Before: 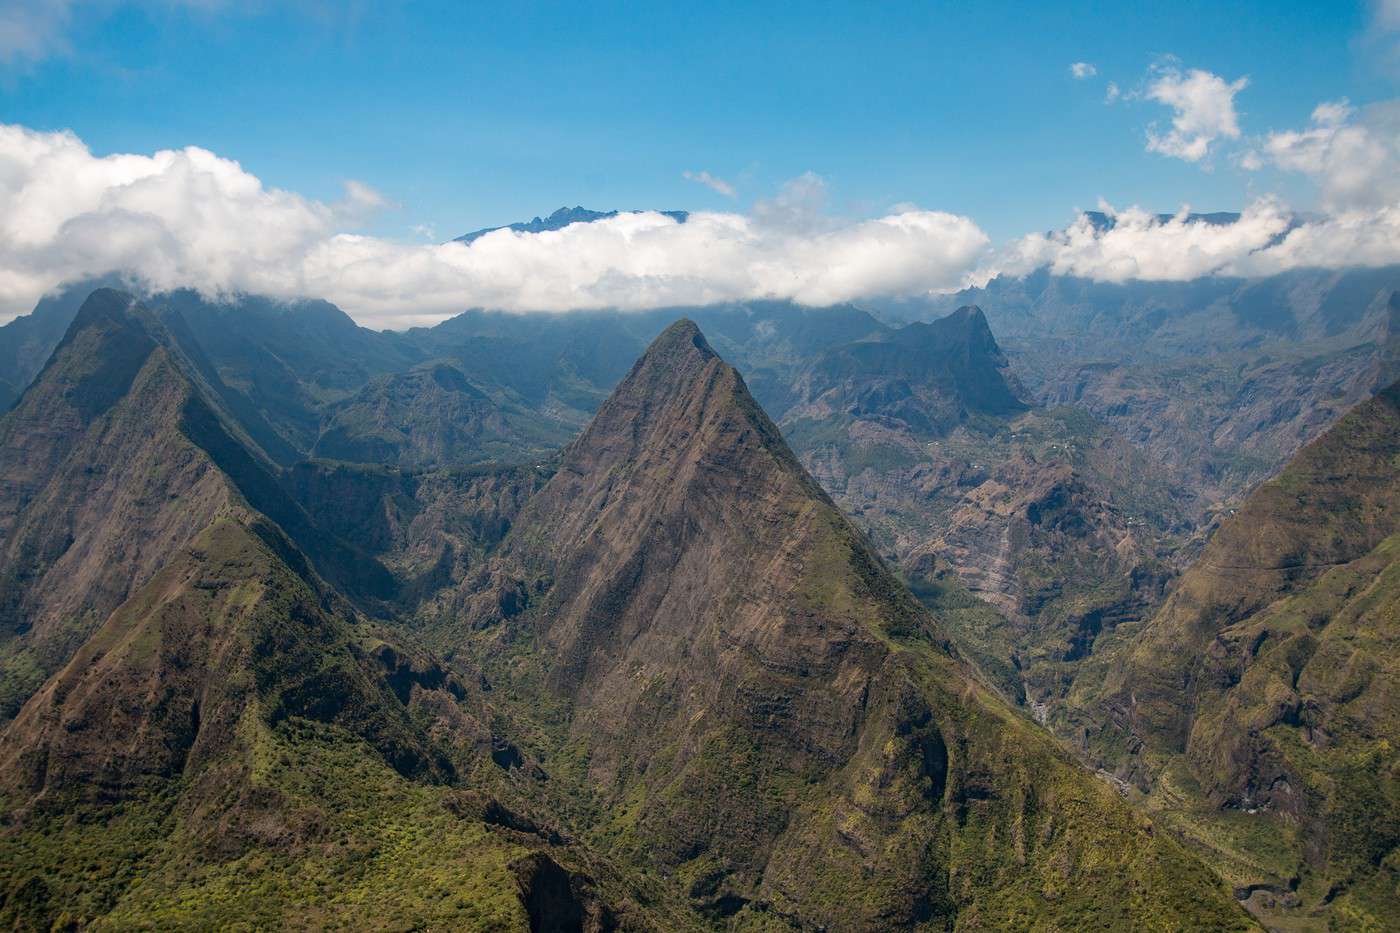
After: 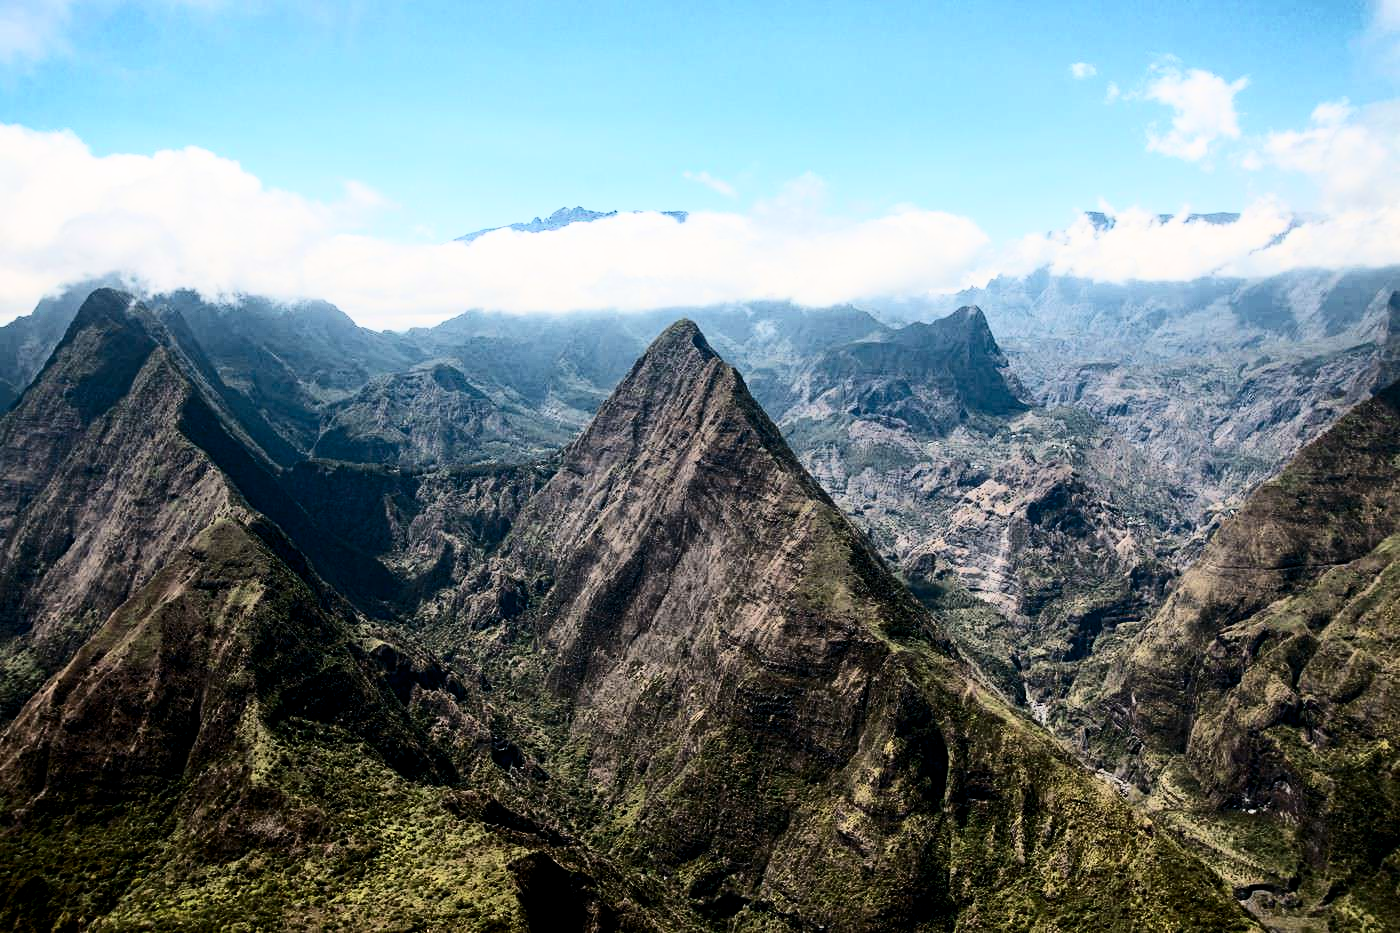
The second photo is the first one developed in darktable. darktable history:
exposure: exposure 0.608 EV, compensate exposure bias true, compensate highlight preservation false
contrast brightness saturation: contrast 0.506, saturation -0.094
filmic rgb: black relative exposure -3.44 EV, white relative exposure 3.45 EV, hardness 2.37, contrast 1.102
